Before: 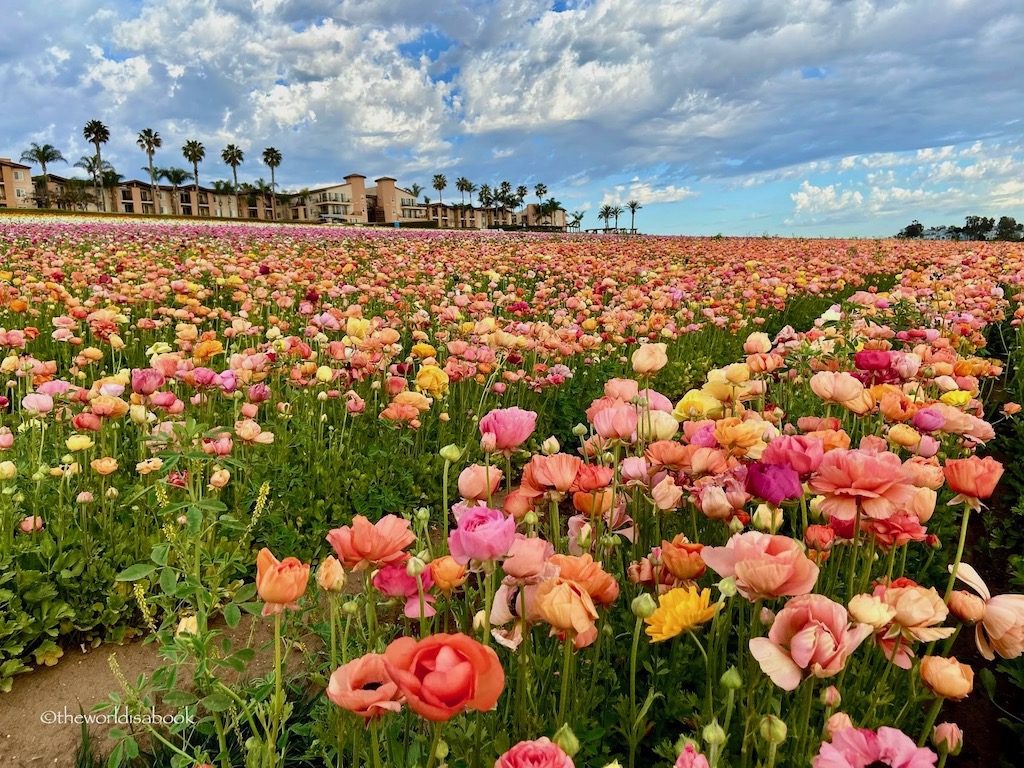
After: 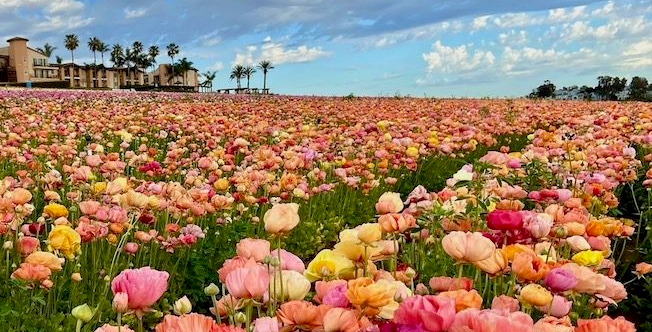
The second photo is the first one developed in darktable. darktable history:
exposure: black level correction 0.001, compensate highlight preservation false
crop: left 36.005%, top 18.293%, right 0.31%, bottom 38.444%
